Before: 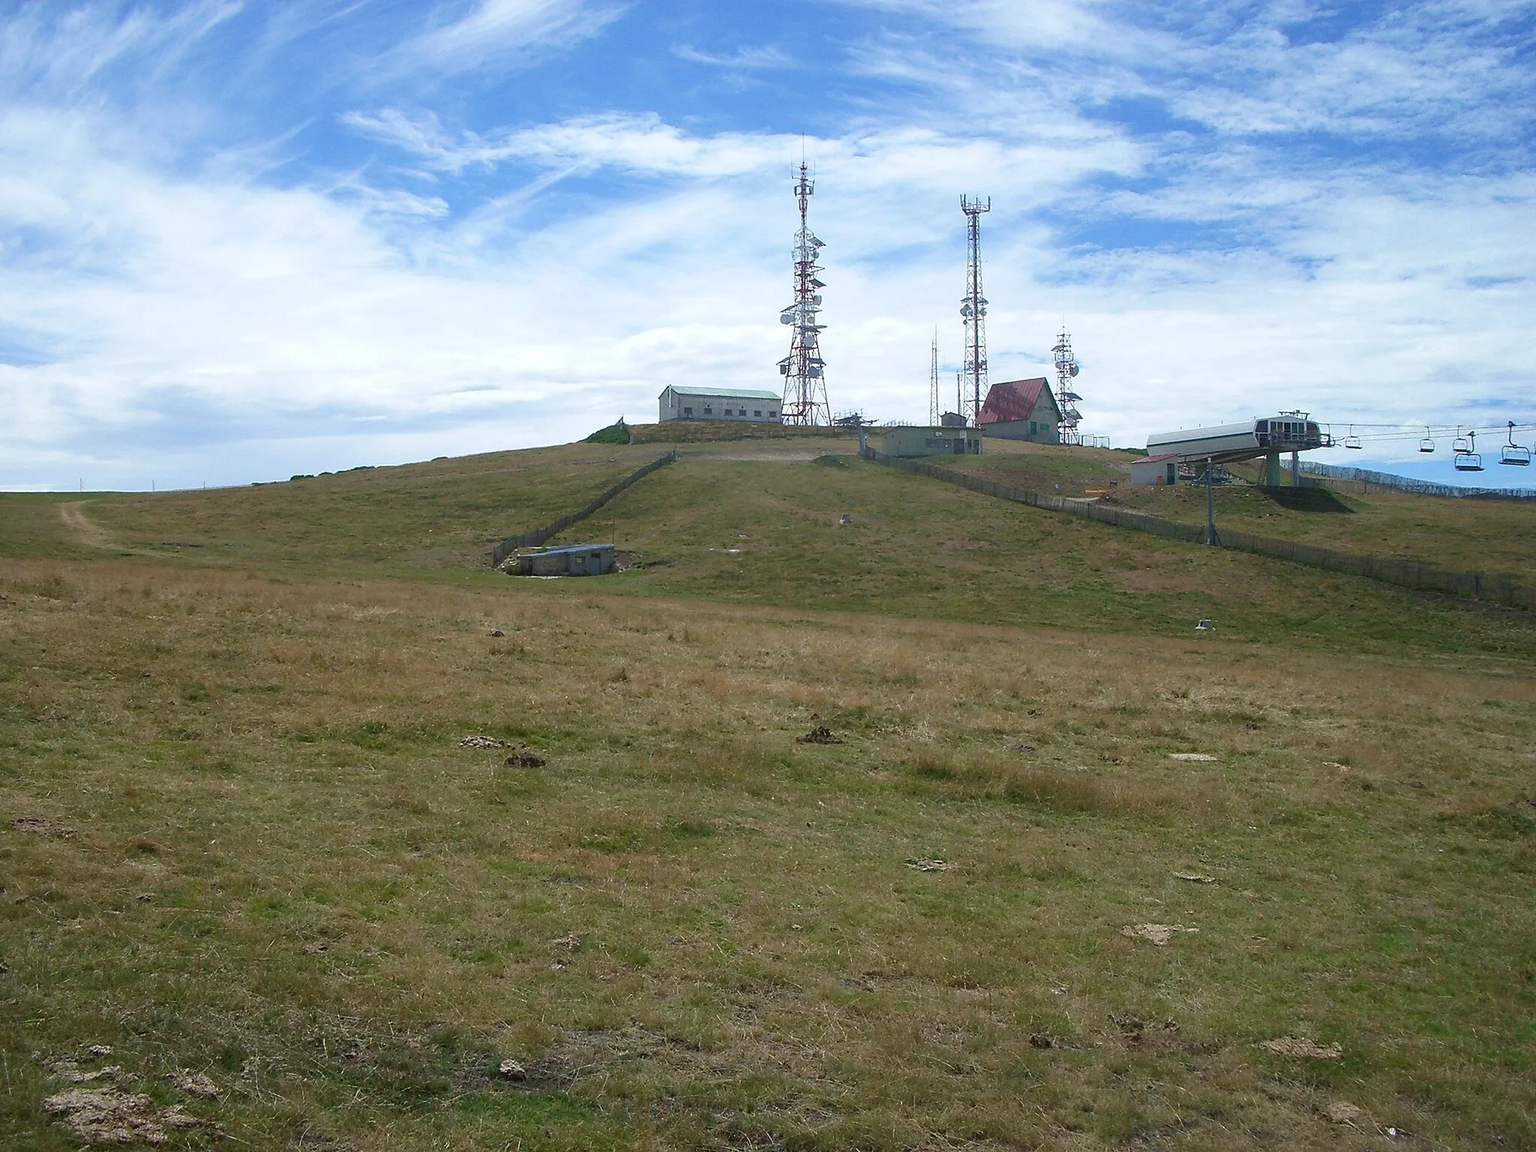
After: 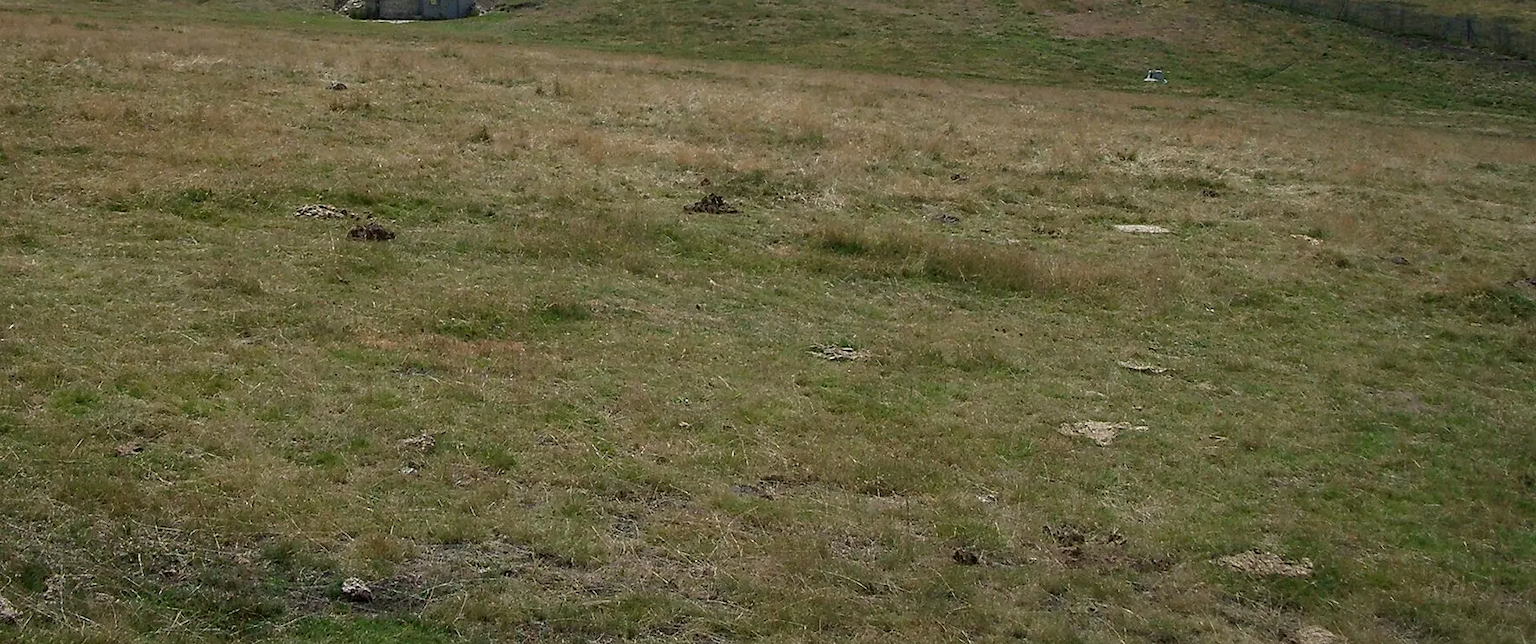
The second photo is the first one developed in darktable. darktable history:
local contrast: on, module defaults
crop and rotate: left 13.239%, top 48.554%, bottom 2.88%
tone equalizer: edges refinement/feathering 500, mask exposure compensation -1.57 EV, preserve details no
